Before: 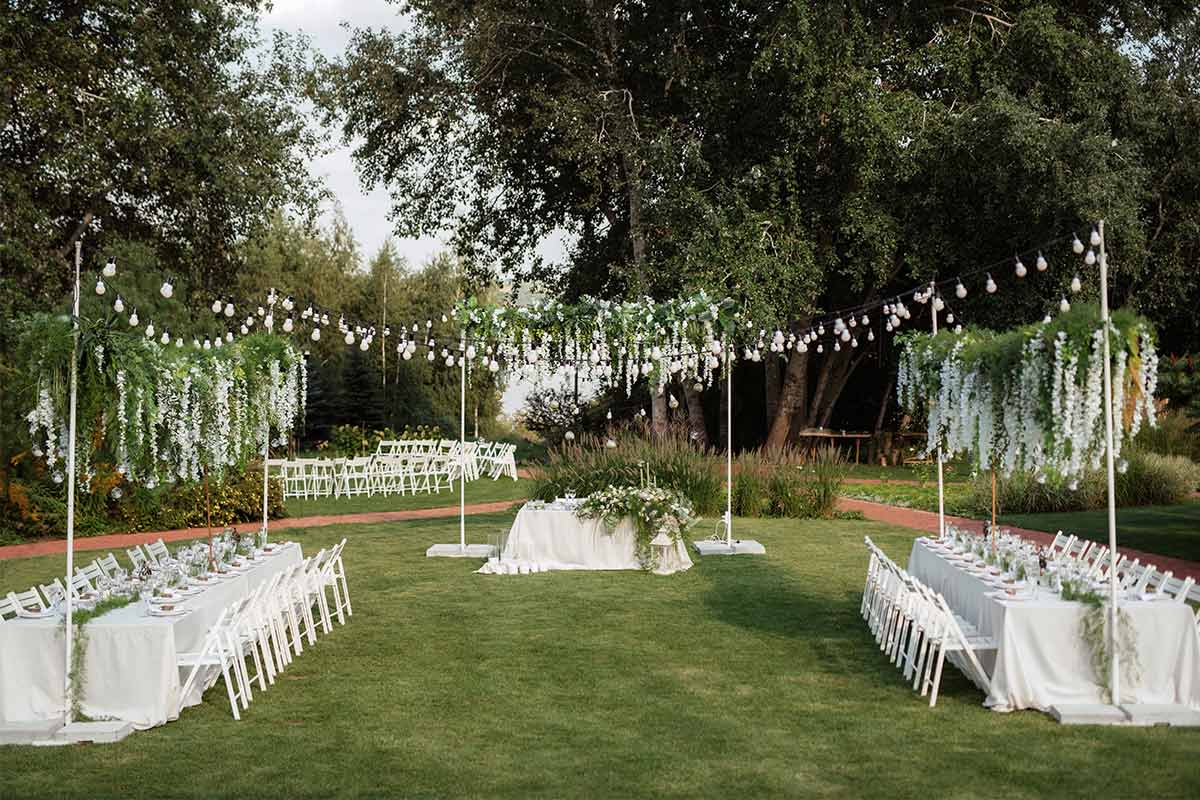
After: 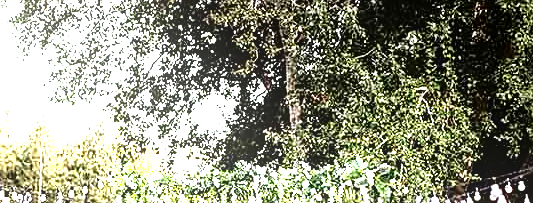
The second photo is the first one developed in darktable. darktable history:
sharpen: on, module defaults
exposure: exposure 1.158 EV, compensate exposure bias true, compensate highlight preservation false
shadows and highlights: shadows -62.21, white point adjustment -5.13, highlights 60.92
local contrast: on, module defaults
tone equalizer: -8 EV -1.12 EV, -7 EV -1.02 EV, -6 EV -0.858 EV, -5 EV -0.611 EV, -3 EV 0.58 EV, -2 EV 0.87 EV, -1 EV 1 EV, +0 EV 1.08 EV
crop: left 28.69%, top 16.819%, right 26.852%, bottom 57.763%
